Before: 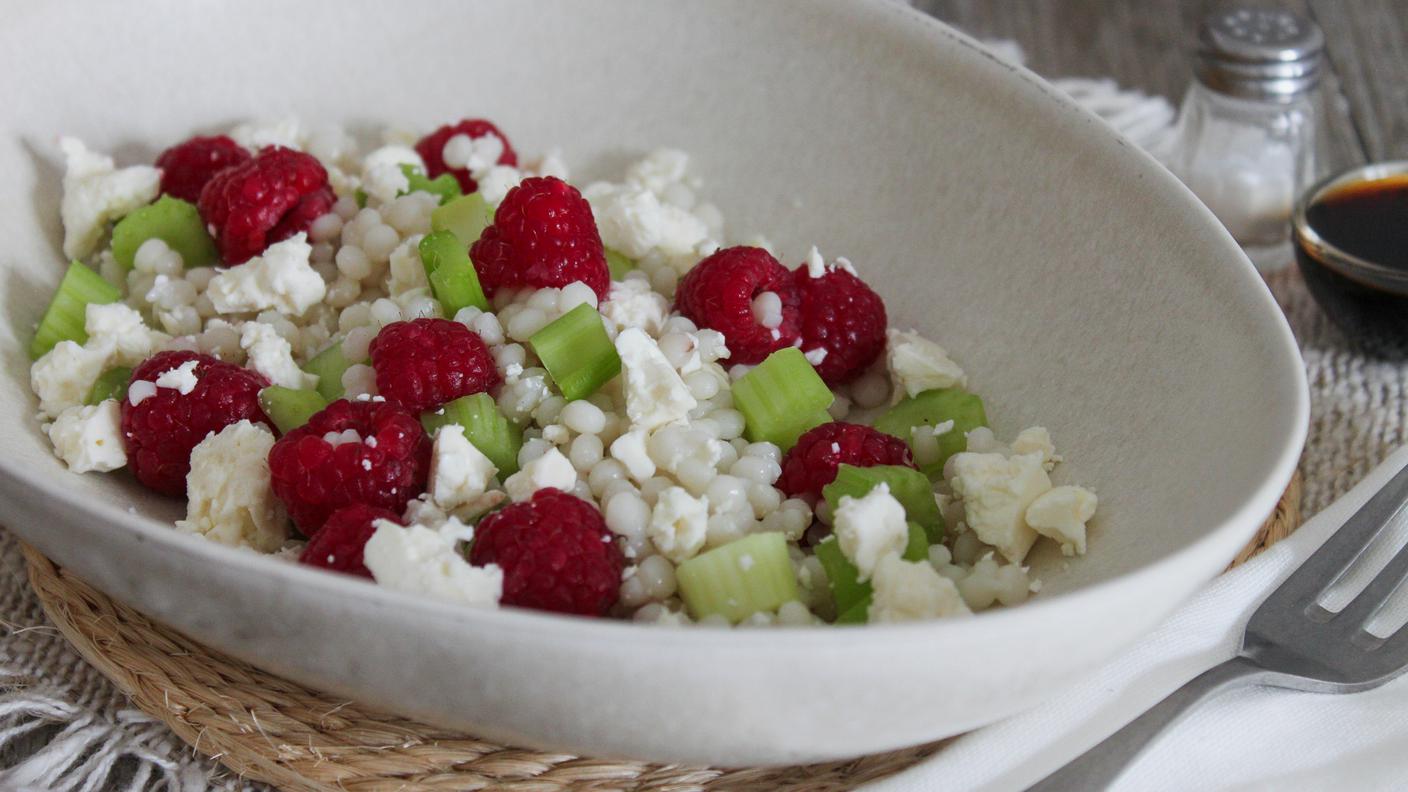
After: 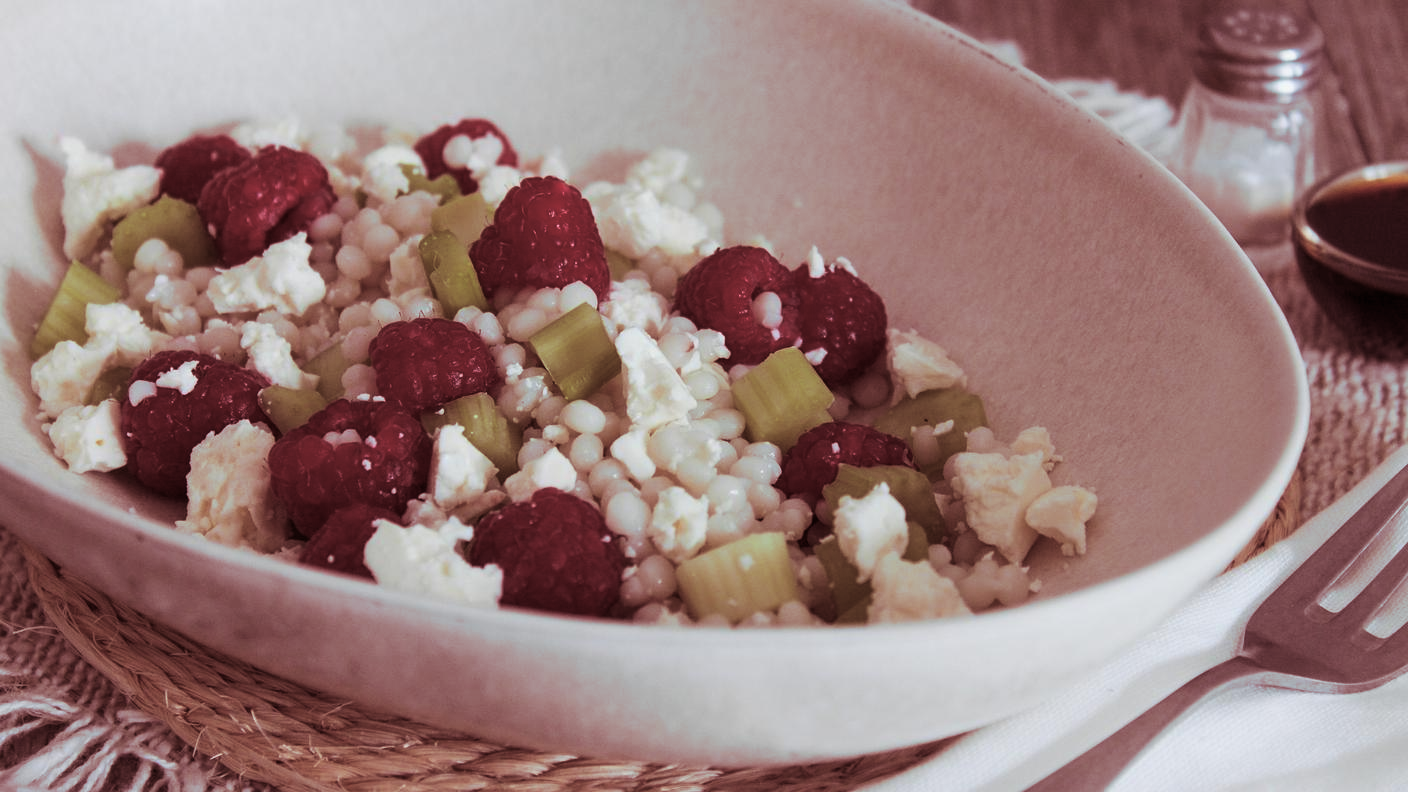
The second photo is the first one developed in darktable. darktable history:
split-toning: highlights › hue 187.2°, highlights › saturation 0.83, balance -68.05, compress 56.43%
contrast brightness saturation: contrast 0.07
